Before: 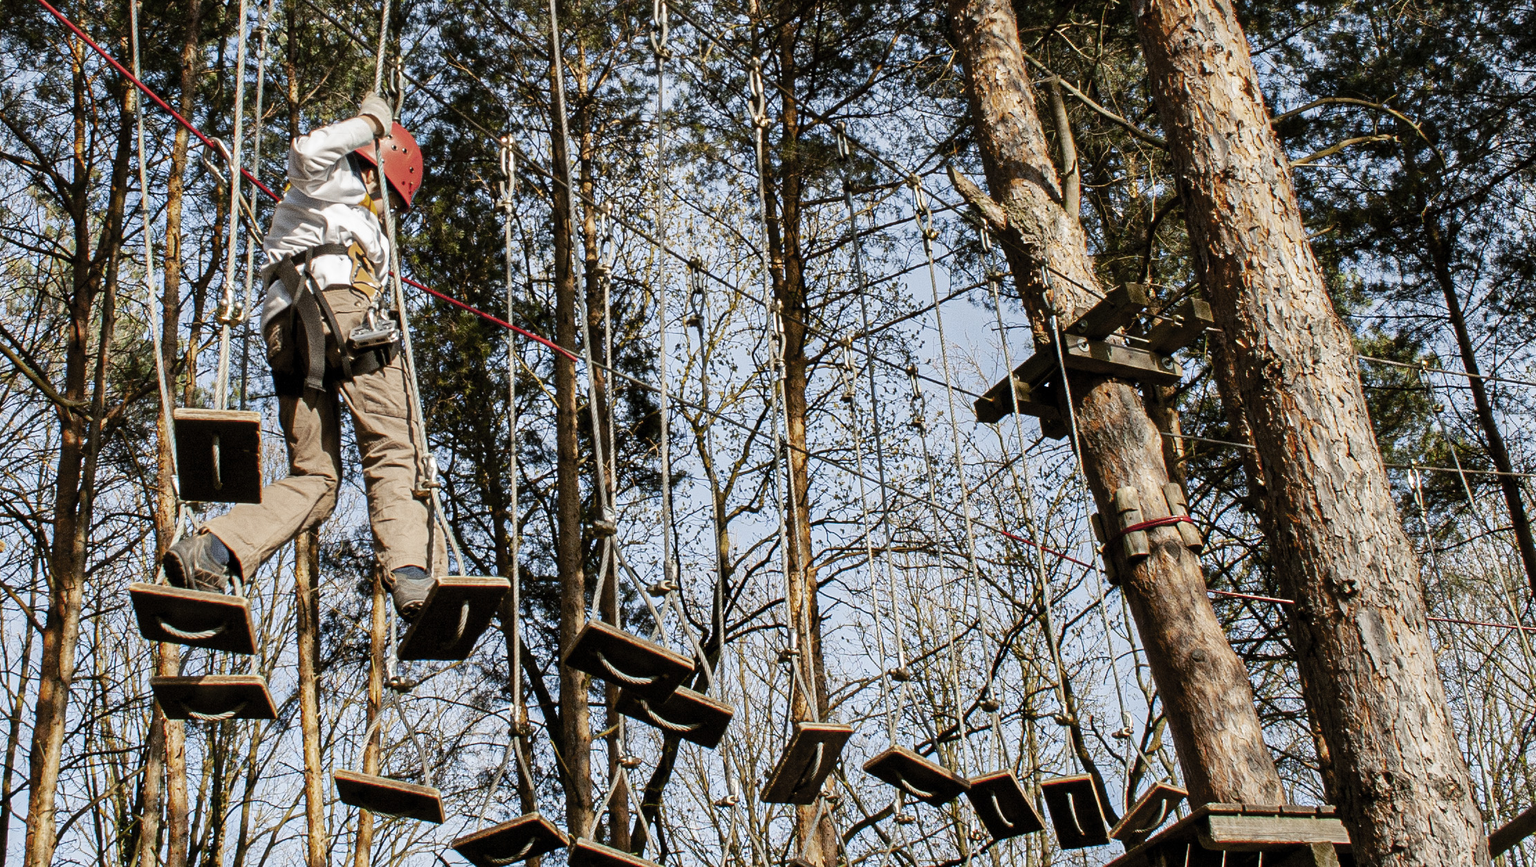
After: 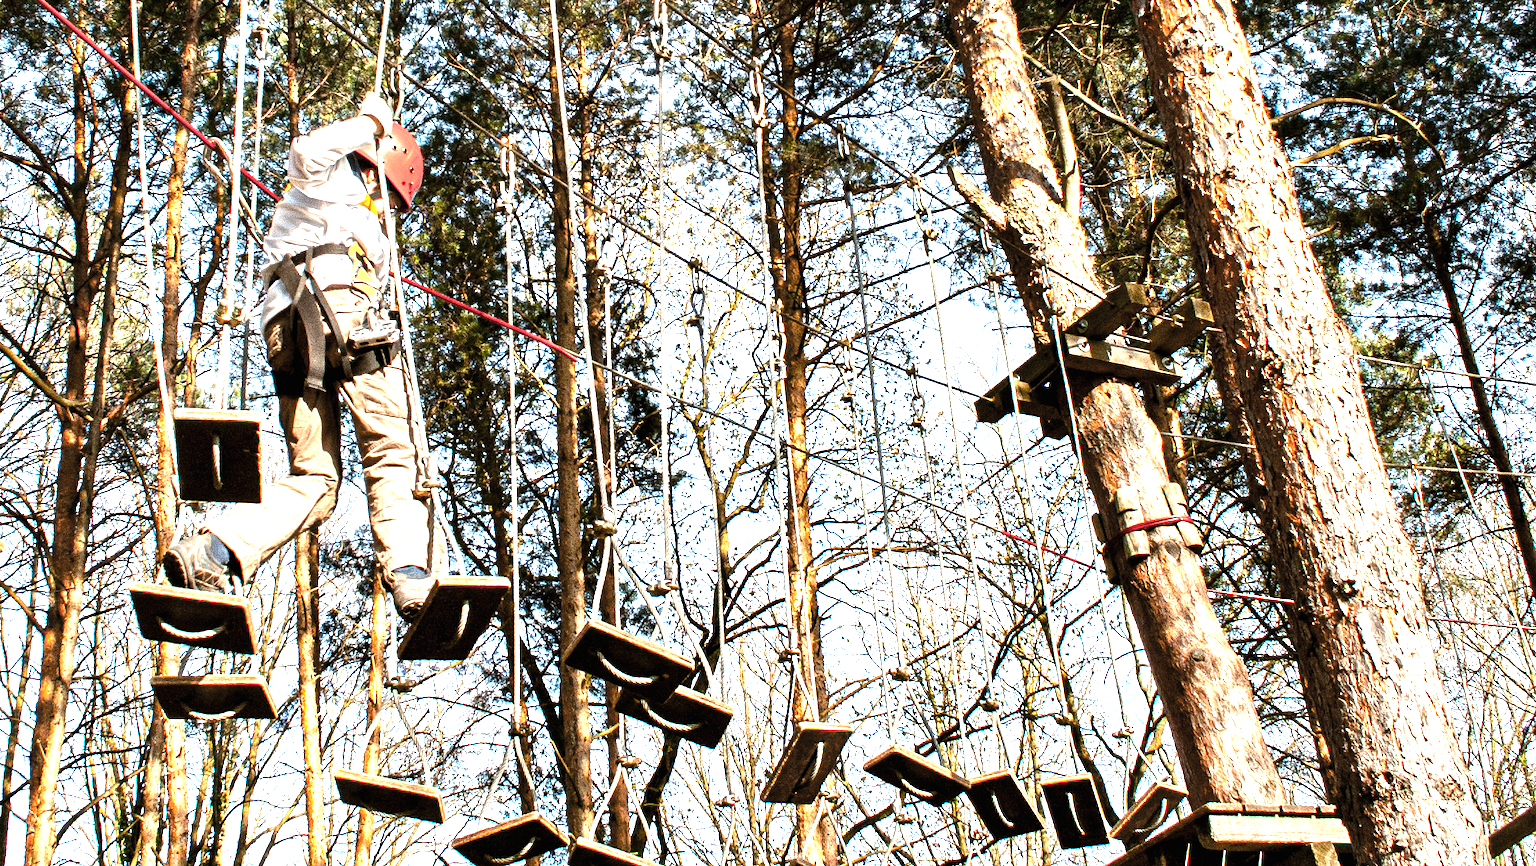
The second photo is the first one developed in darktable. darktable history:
exposure: black level correction 0, exposure 1.75 EV, compensate exposure bias true, compensate highlight preservation false
